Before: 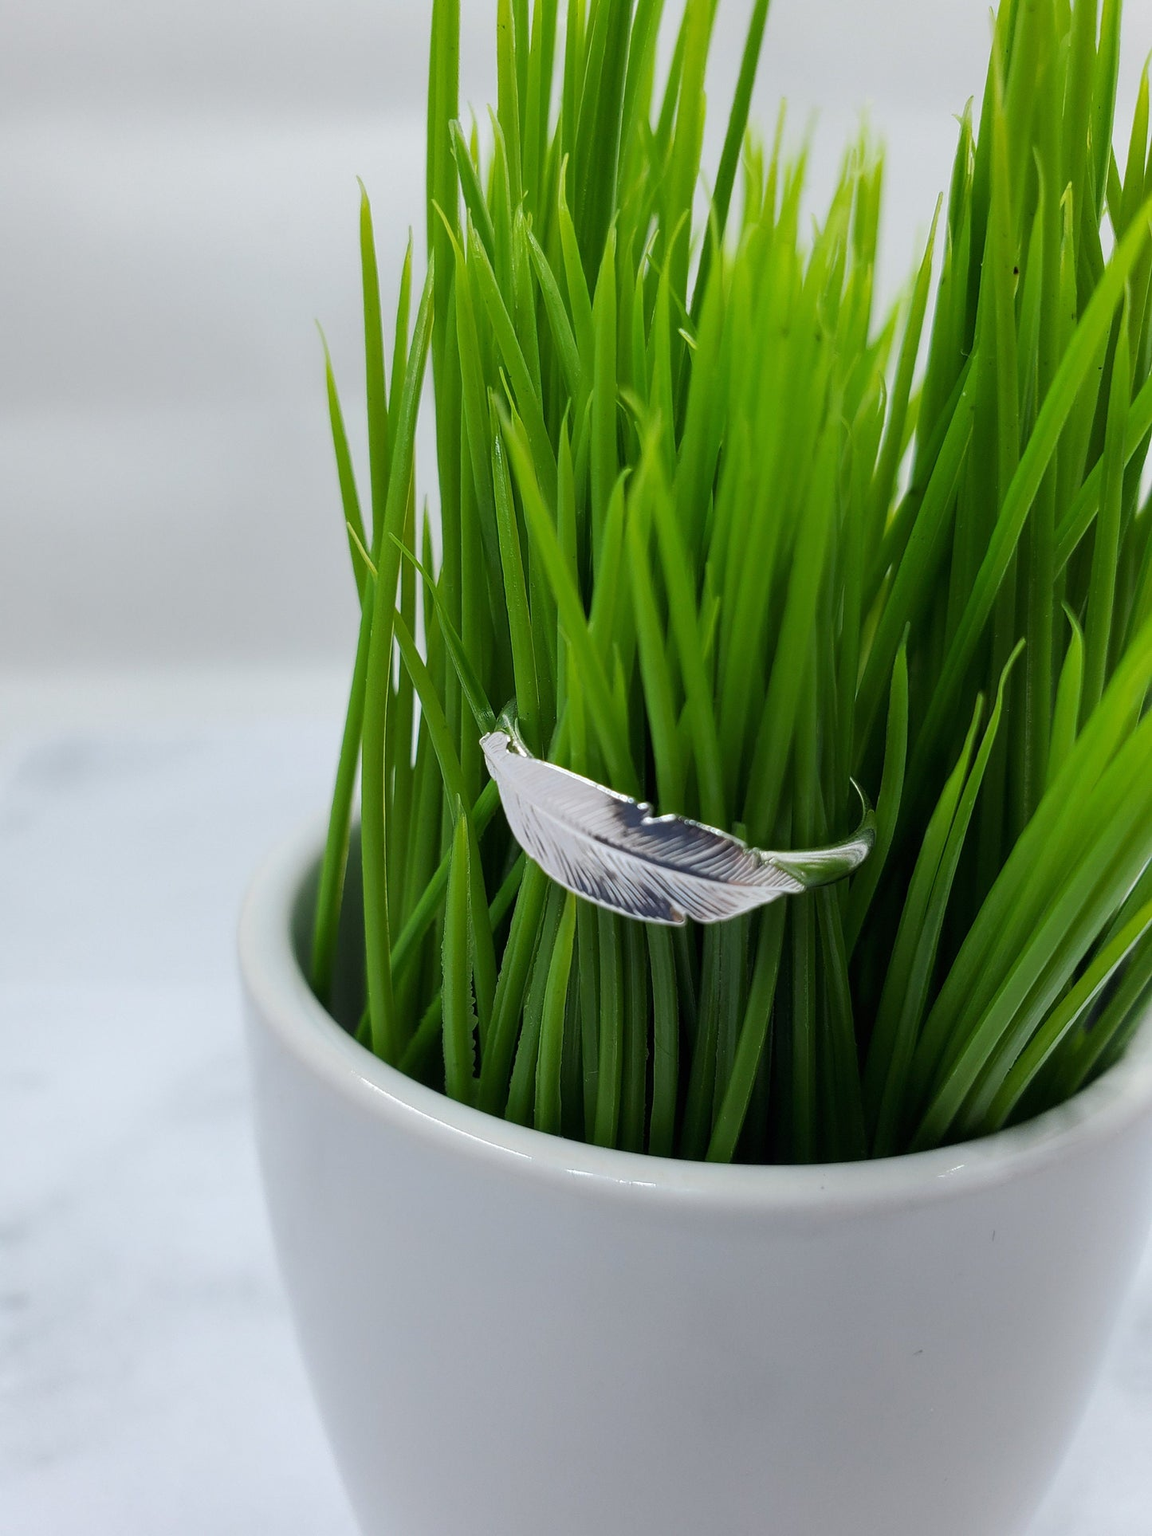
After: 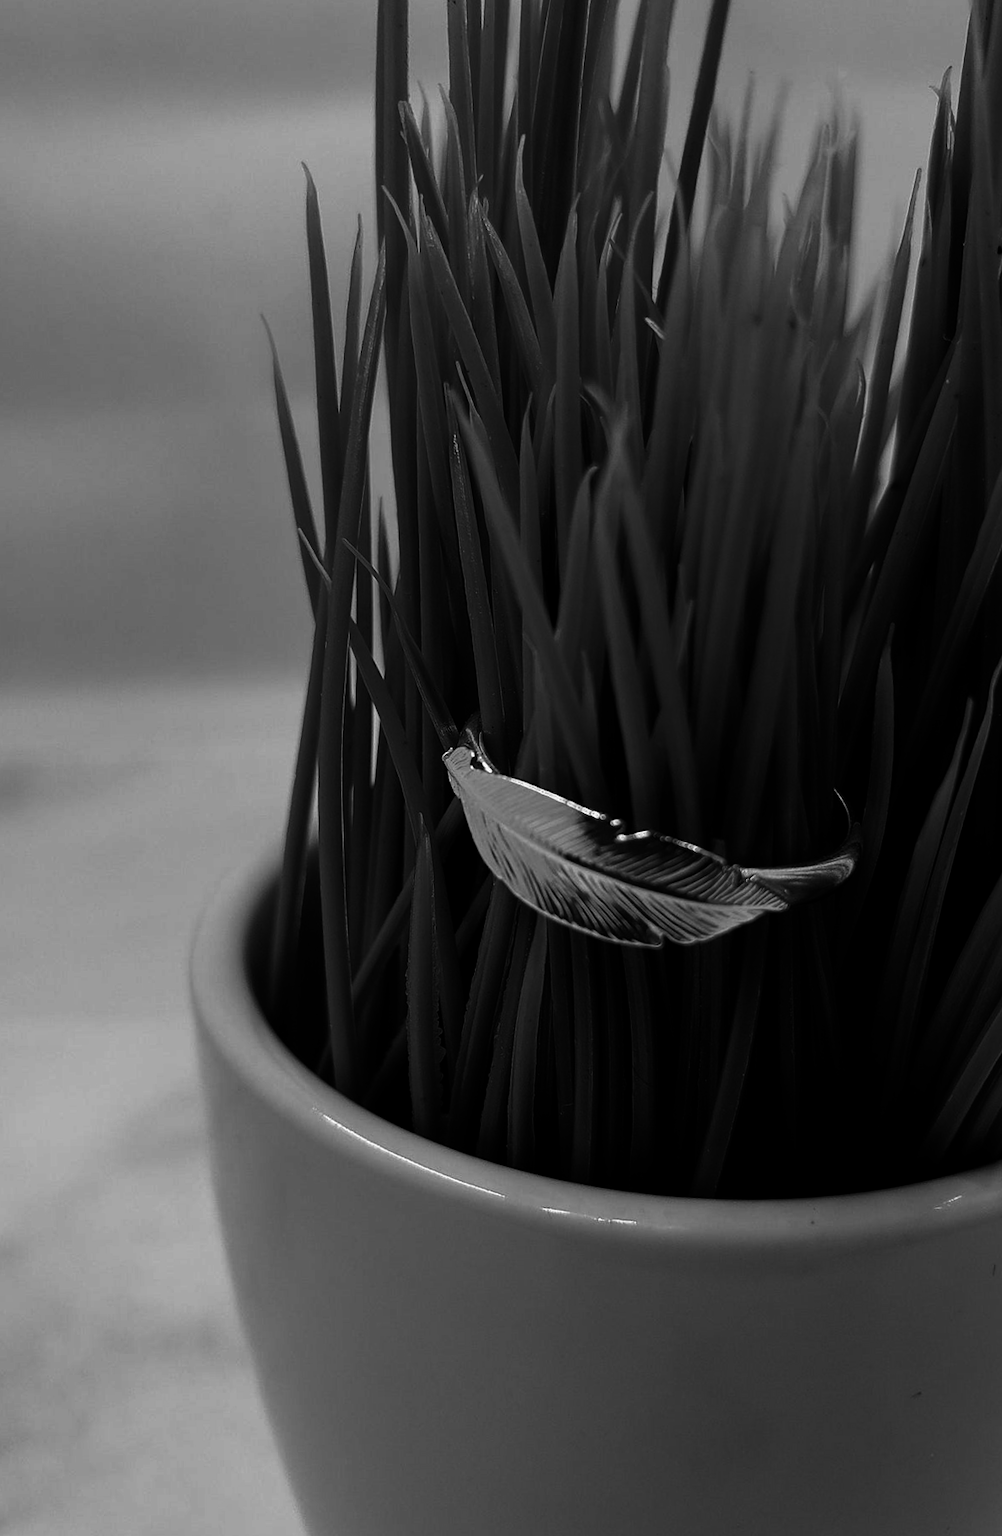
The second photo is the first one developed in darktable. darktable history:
white balance: red 0.926, green 1.003, blue 1.133
crop and rotate: angle 1°, left 4.281%, top 0.642%, right 11.383%, bottom 2.486%
contrast brightness saturation: contrast 0.02, brightness -1, saturation -1
